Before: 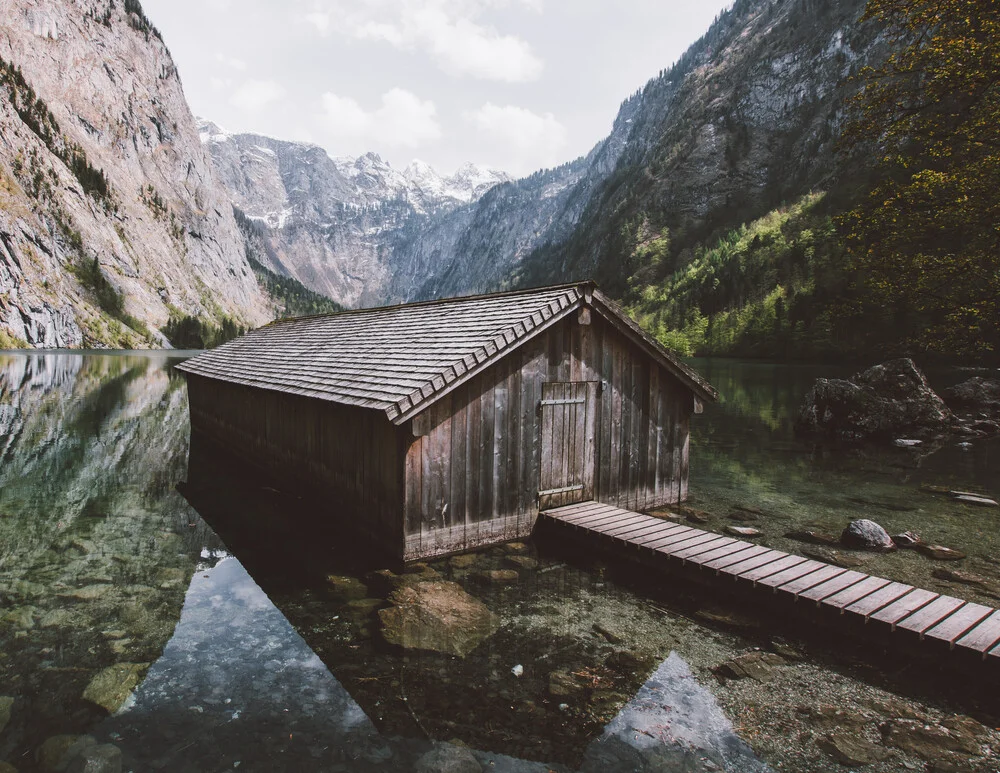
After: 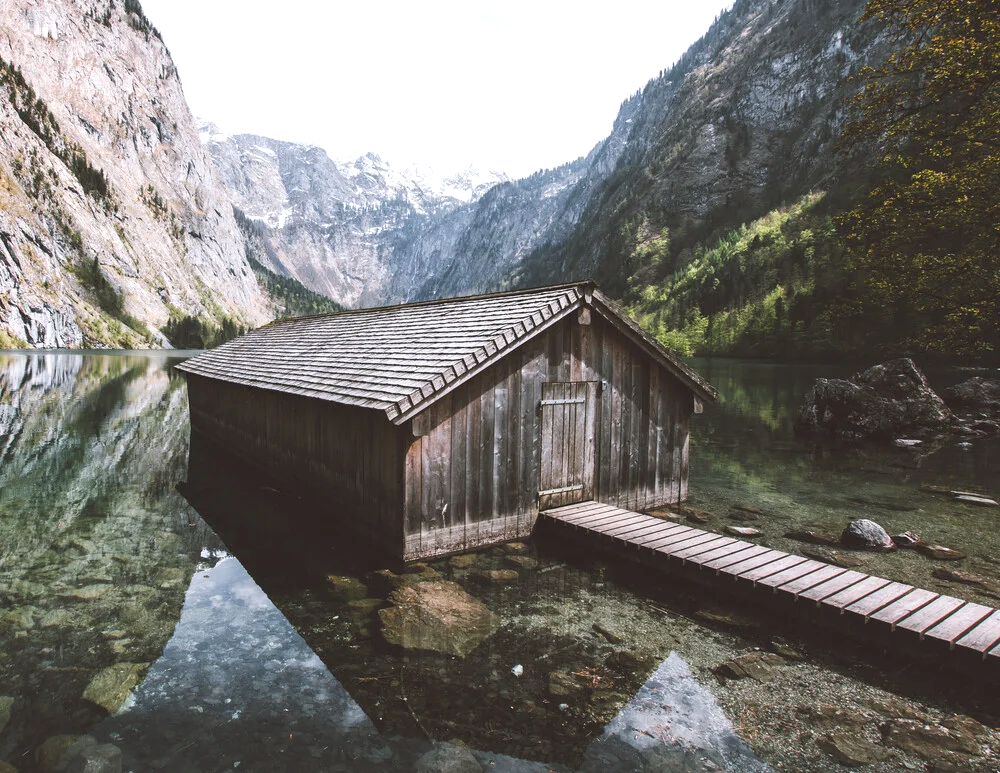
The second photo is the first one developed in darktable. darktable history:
exposure: black level correction 0, exposure 0.5 EV, compensate exposure bias true, compensate highlight preservation false
white balance: red 0.986, blue 1.01
contrast brightness saturation: saturation -0.05
